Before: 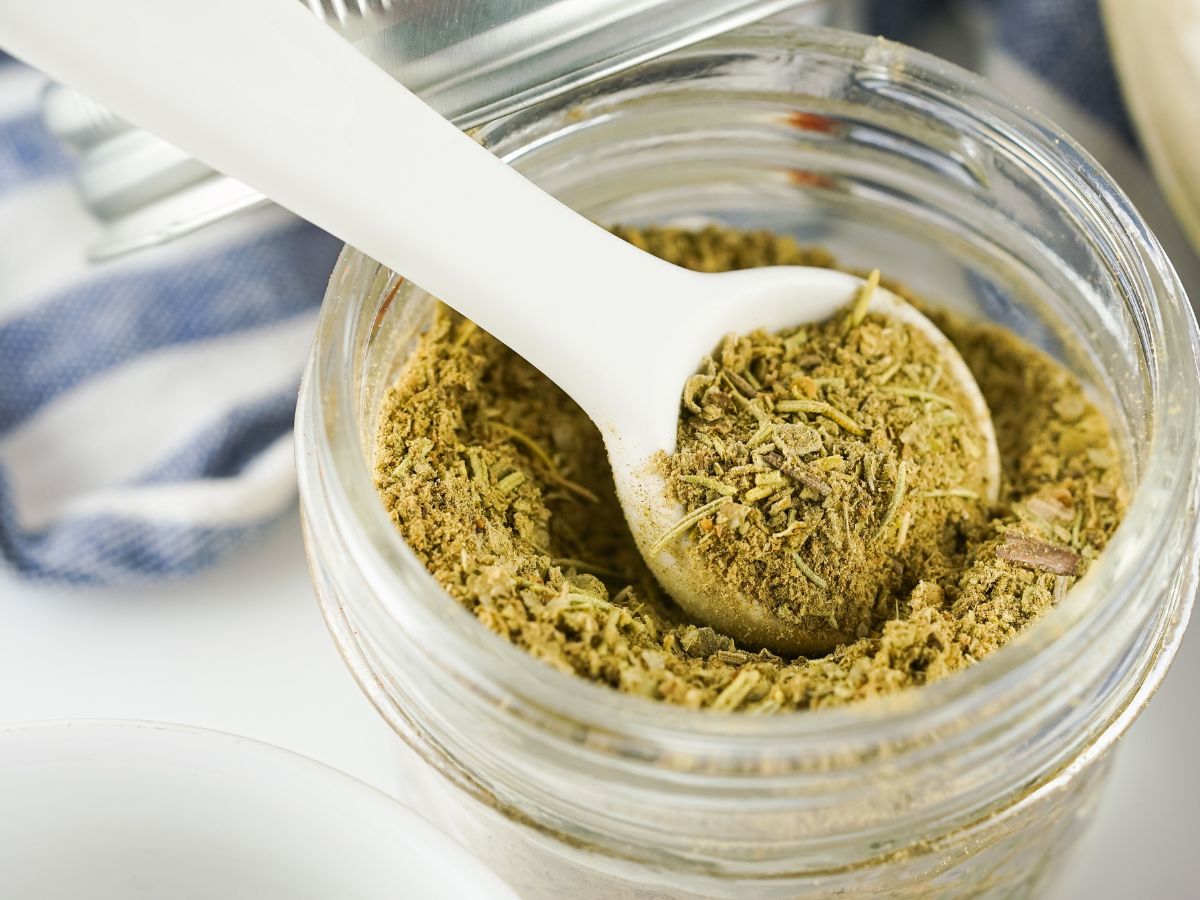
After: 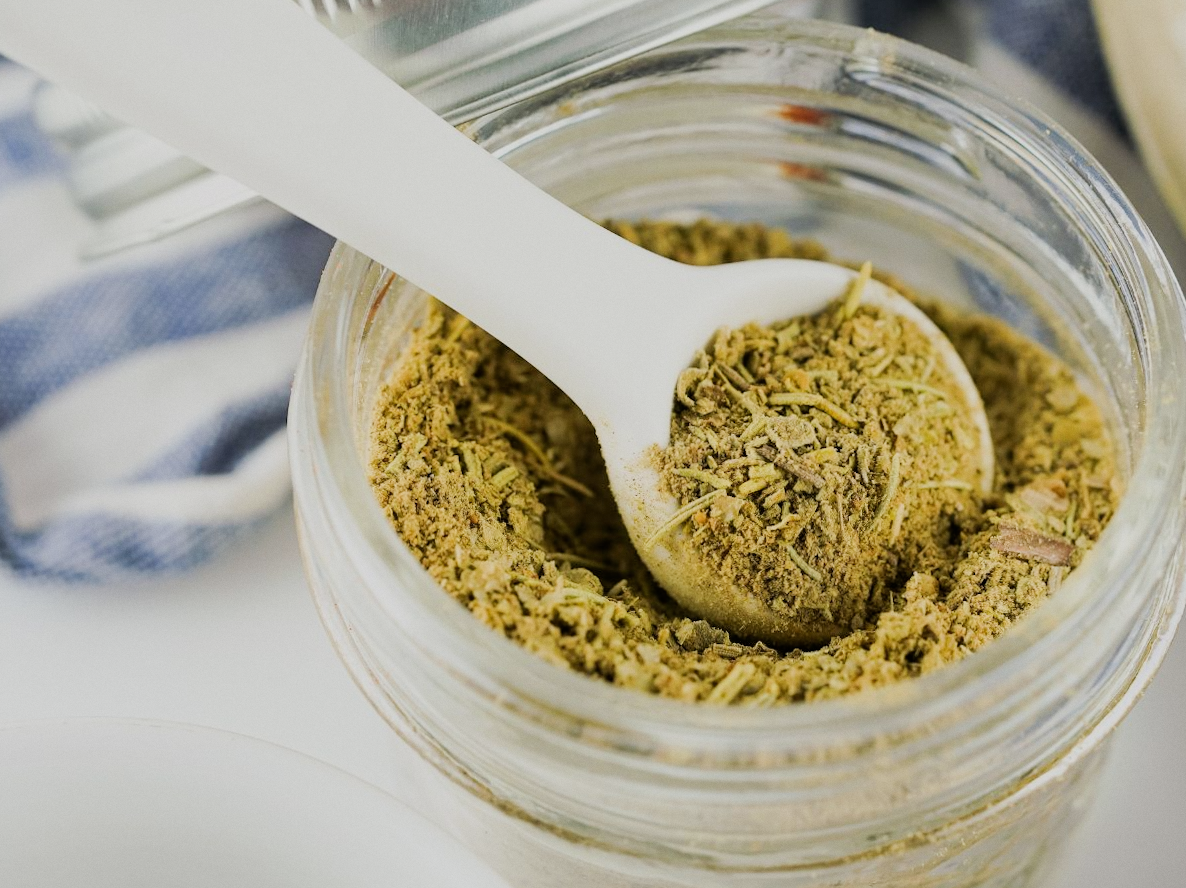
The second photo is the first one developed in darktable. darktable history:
rotate and perspective: rotation -0.45°, automatic cropping original format, crop left 0.008, crop right 0.992, crop top 0.012, crop bottom 0.988
filmic rgb: black relative exposure -7.65 EV, white relative exposure 4.56 EV, hardness 3.61, contrast 1.05
grain: coarseness 0.09 ISO, strength 10%
